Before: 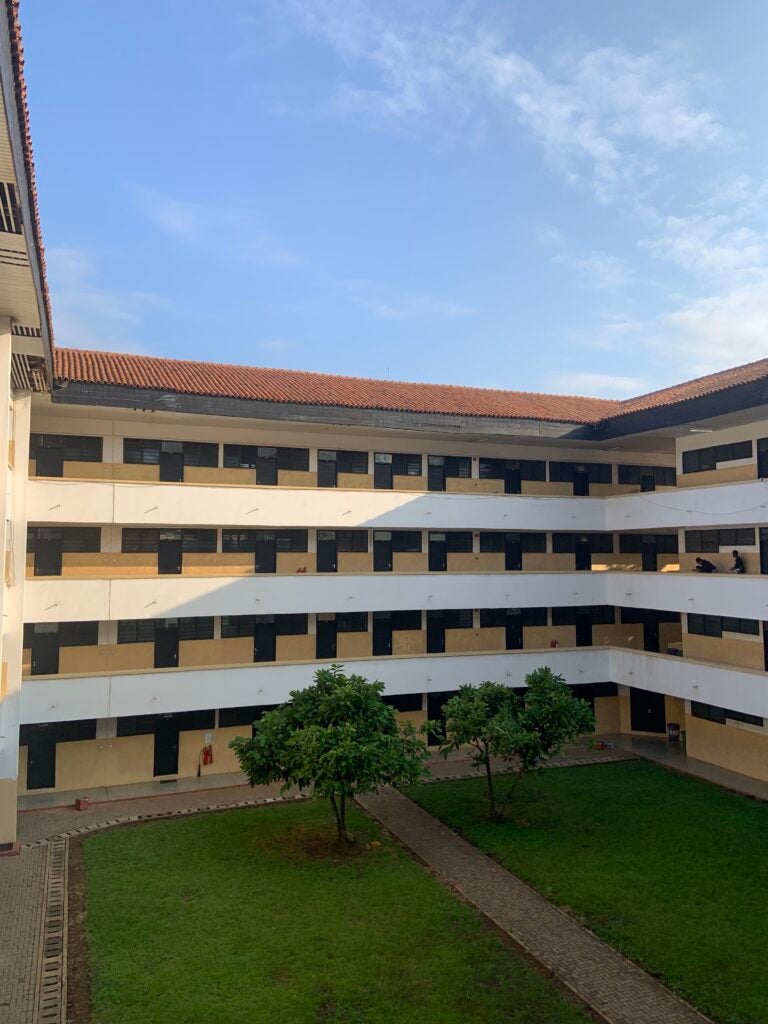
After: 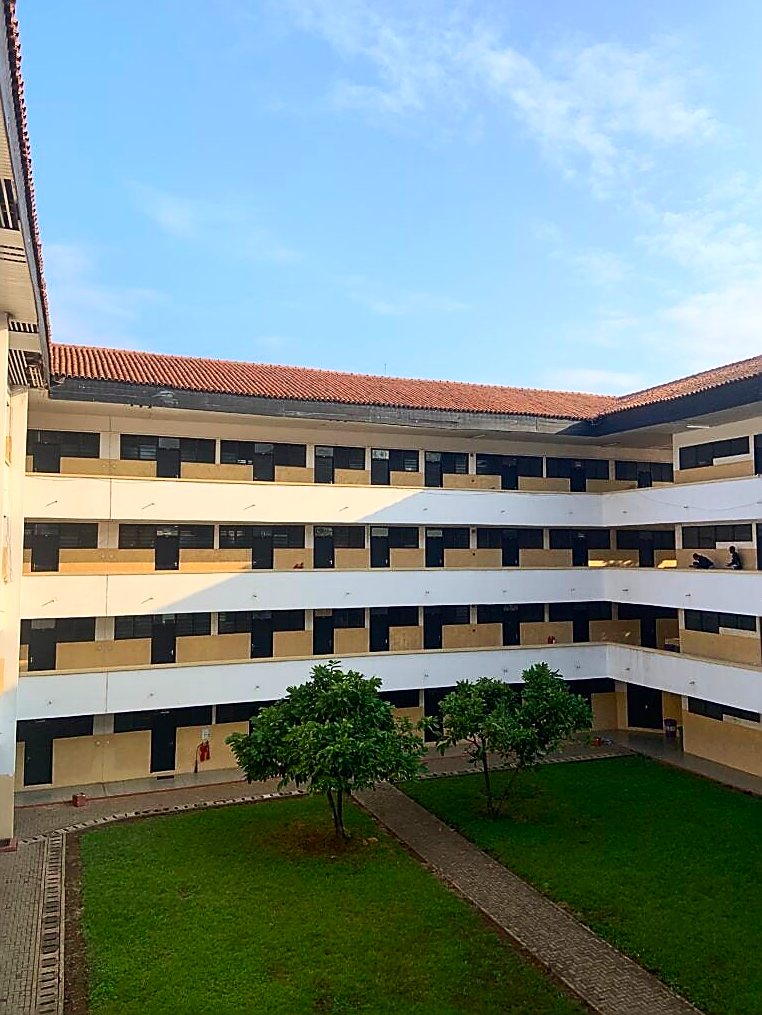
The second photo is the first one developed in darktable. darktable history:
contrast brightness saturation: contrast 0.23, brightness 0.1, saturation 0.29
crop: left 0.434%, top 0.485%, right 0.244%, bottom 0.386%
sharpen: radius 1.4, amount 1.25, threshold 0.7
